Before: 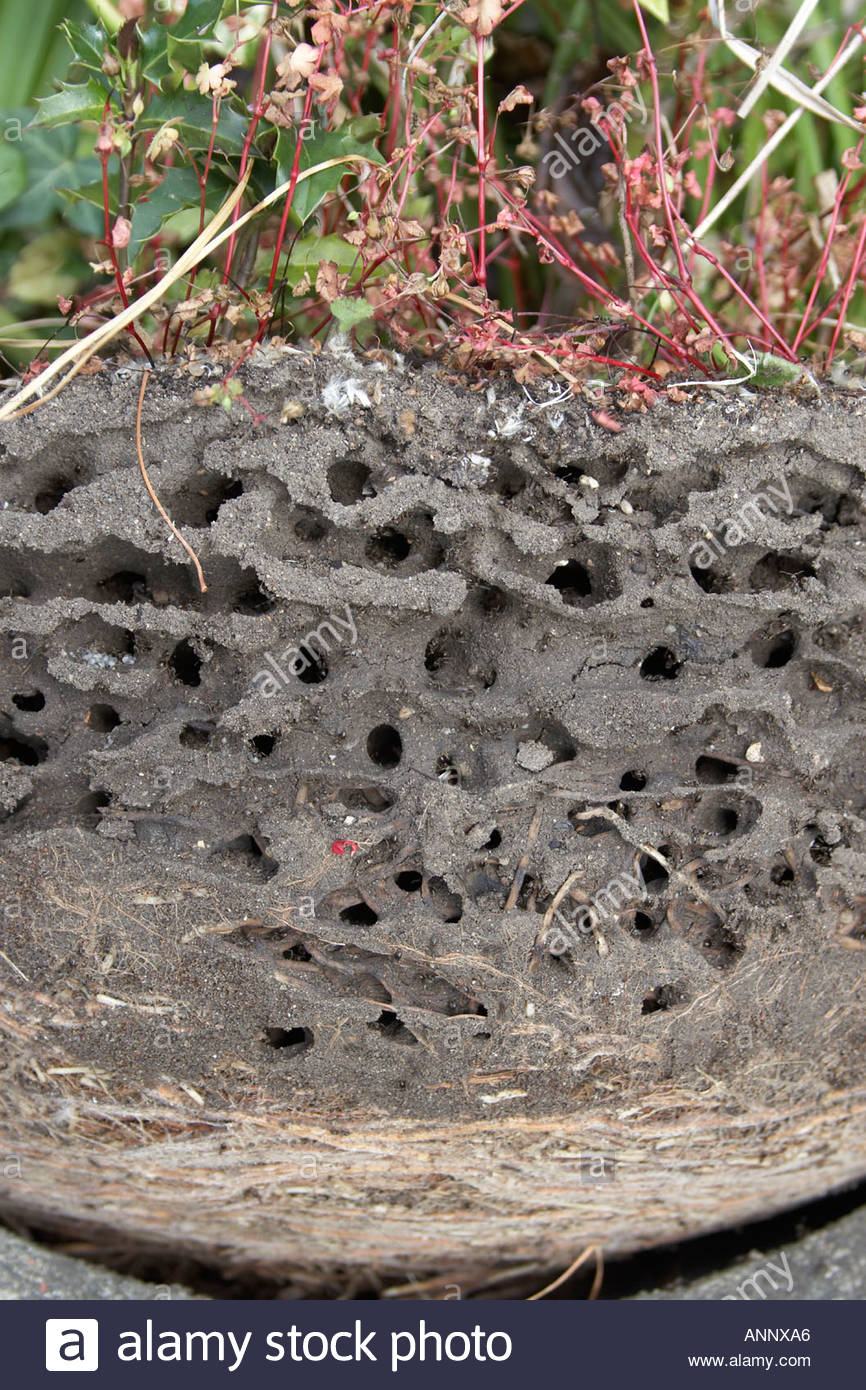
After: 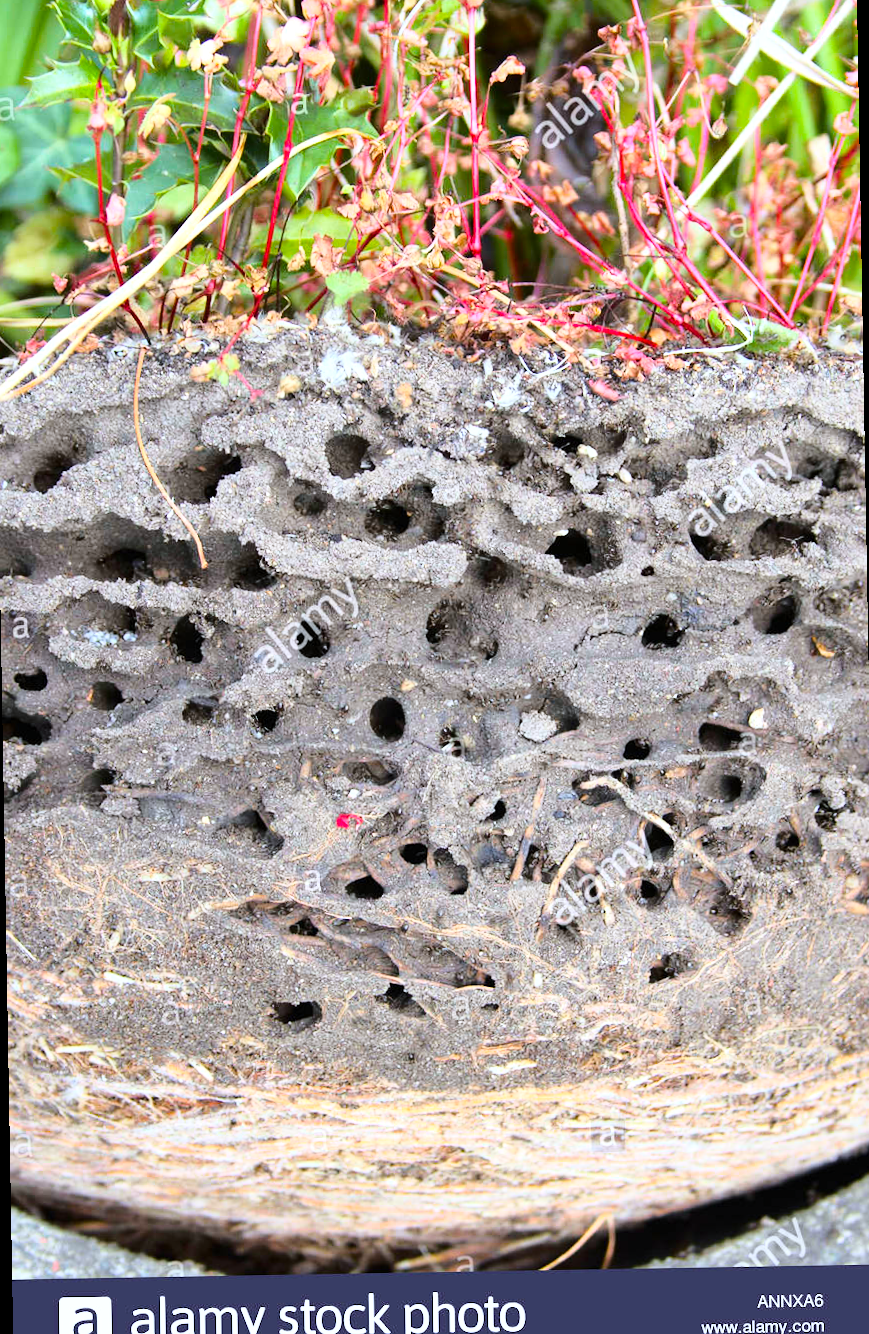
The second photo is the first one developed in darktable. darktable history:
base curve: curves: ch0 [(0, 0) (0.028, 0.03) (0.121, 0.232) (0.46, 0.748) (0.859, 0.968) (1, 1)]
rotate and perspective: rotation -1°, crop left 0.011, crop right 0.989, crop top 0.025, crop bottom 0.975
color balance rgb: perceptual saturation grading › global saturation 36%, perceptual brilliance grading › global brilliance 10%, global vibrance 20%
white balance: red 0.967, blue 1.049
